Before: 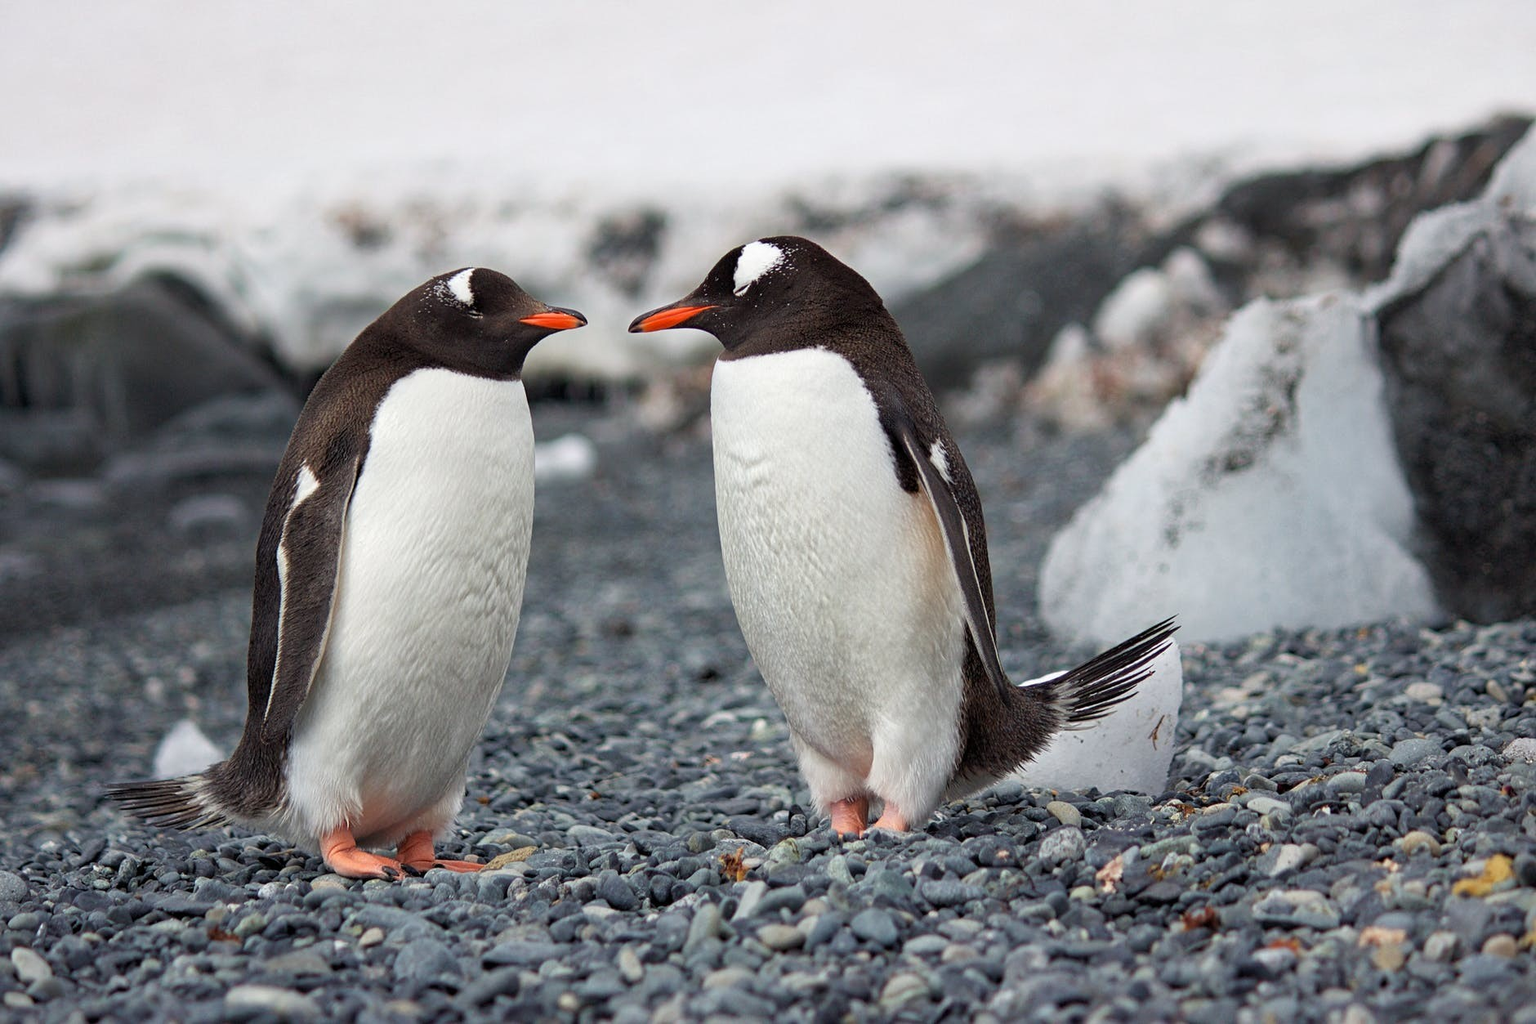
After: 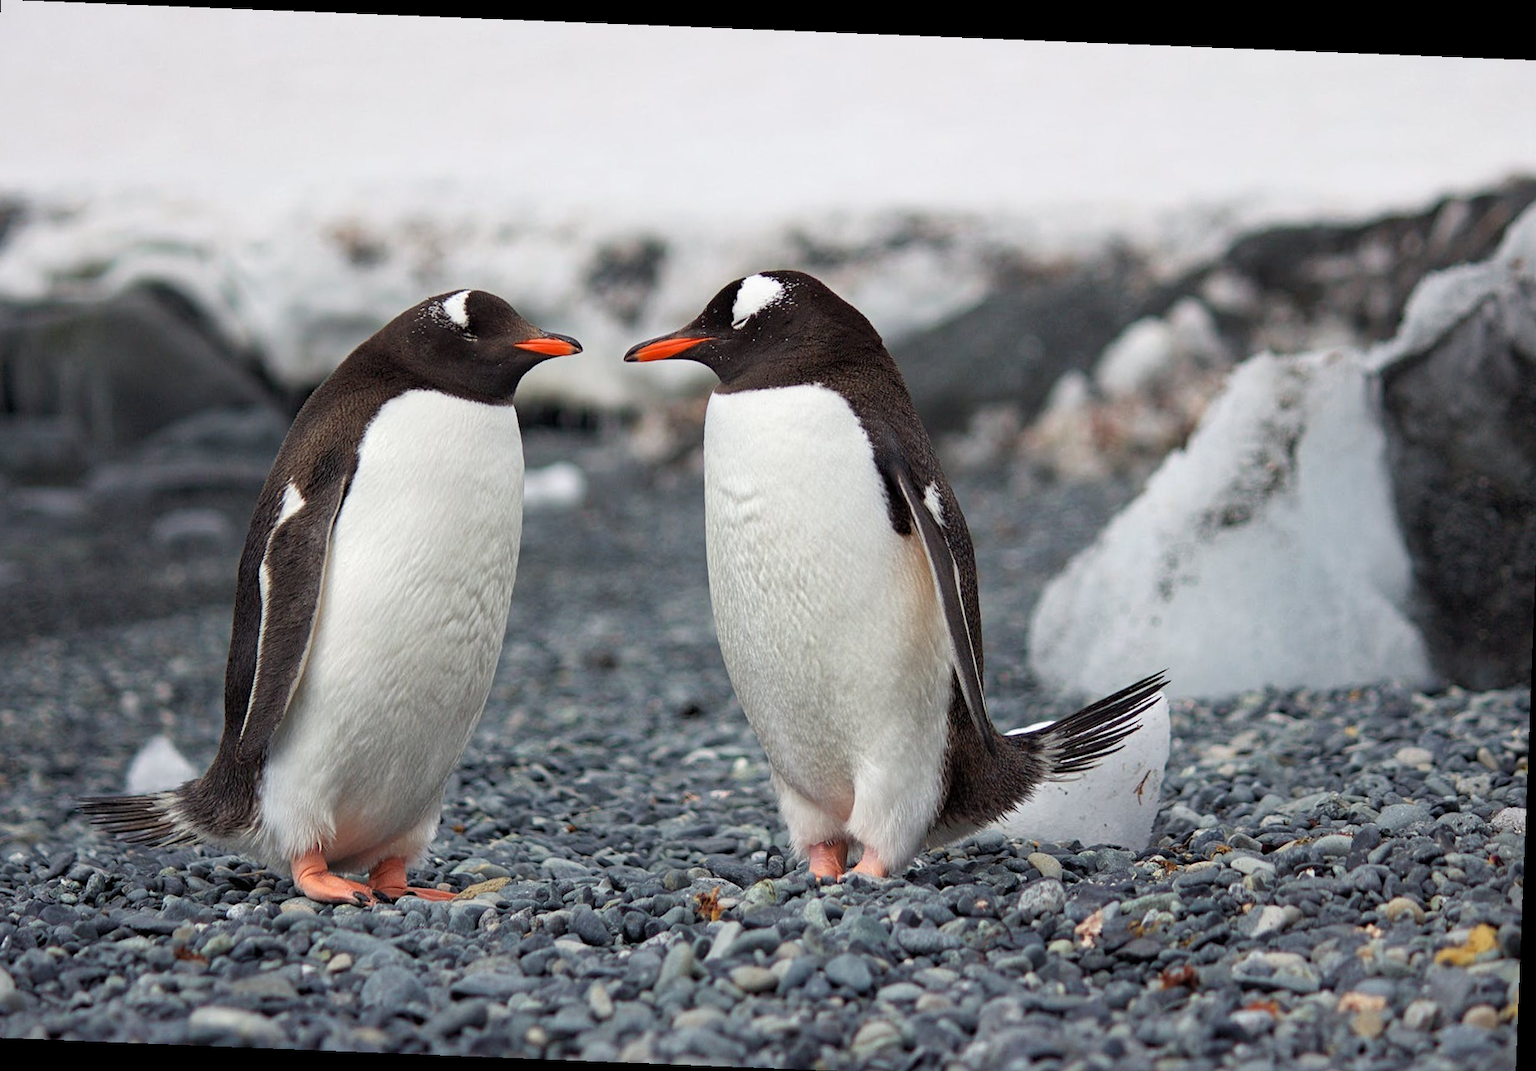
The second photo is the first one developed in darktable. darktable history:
crop and rotate: left 2.536%, right 1.107%, bottom 2.246%
rotate and perspective: rotation 2.27°, automatic cropping off
